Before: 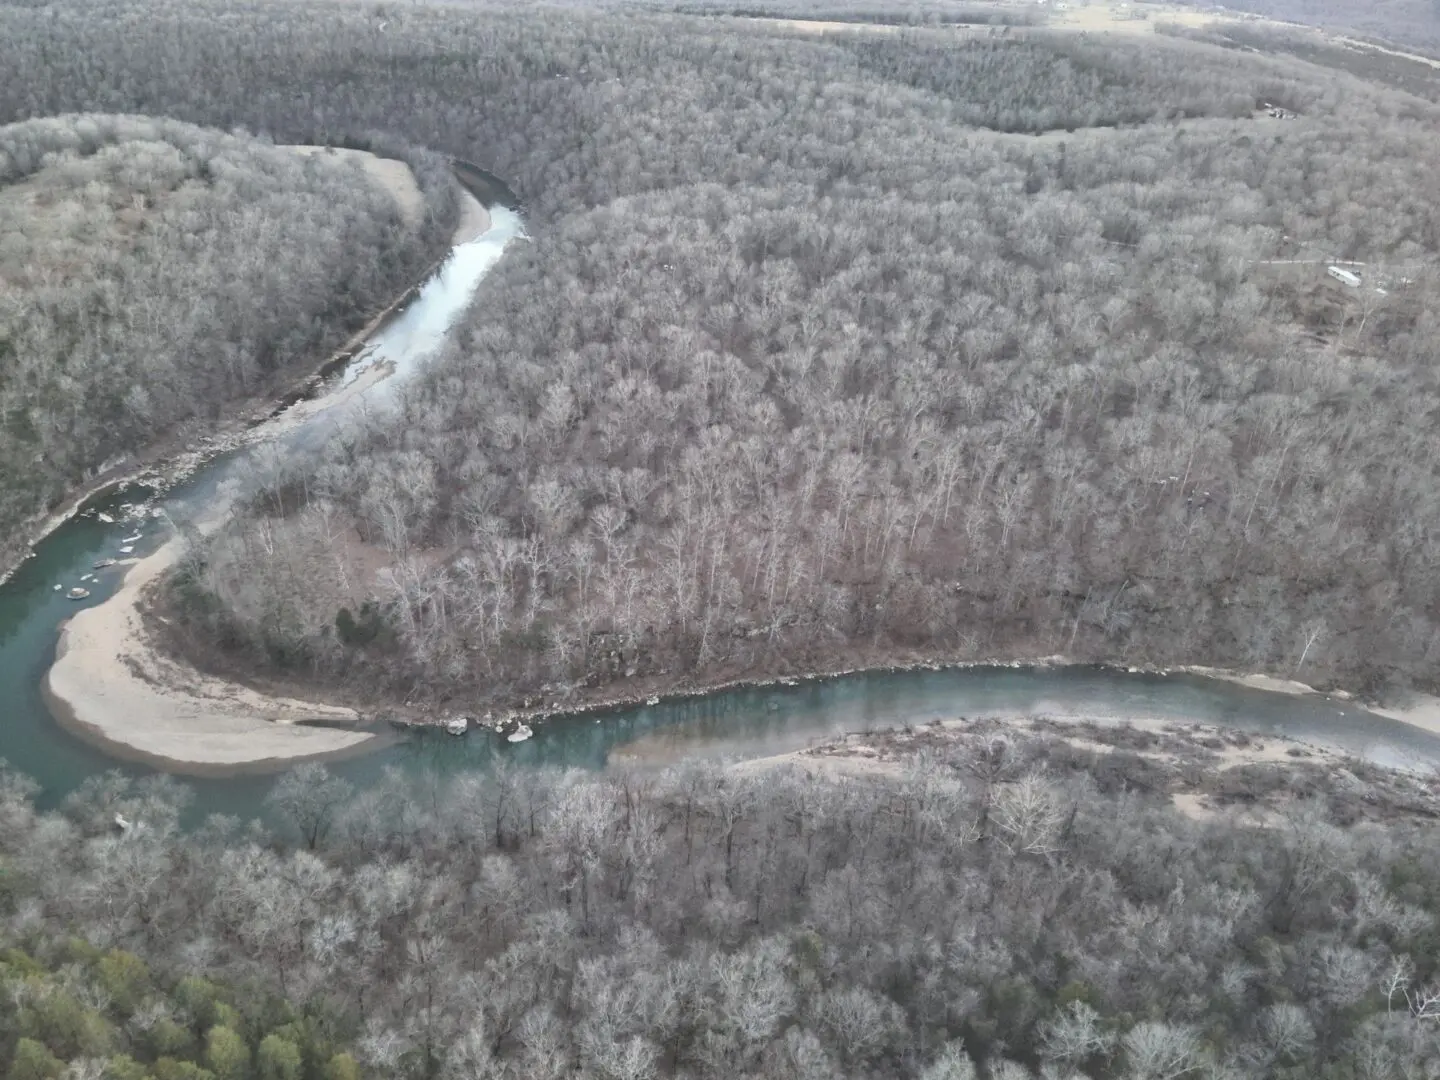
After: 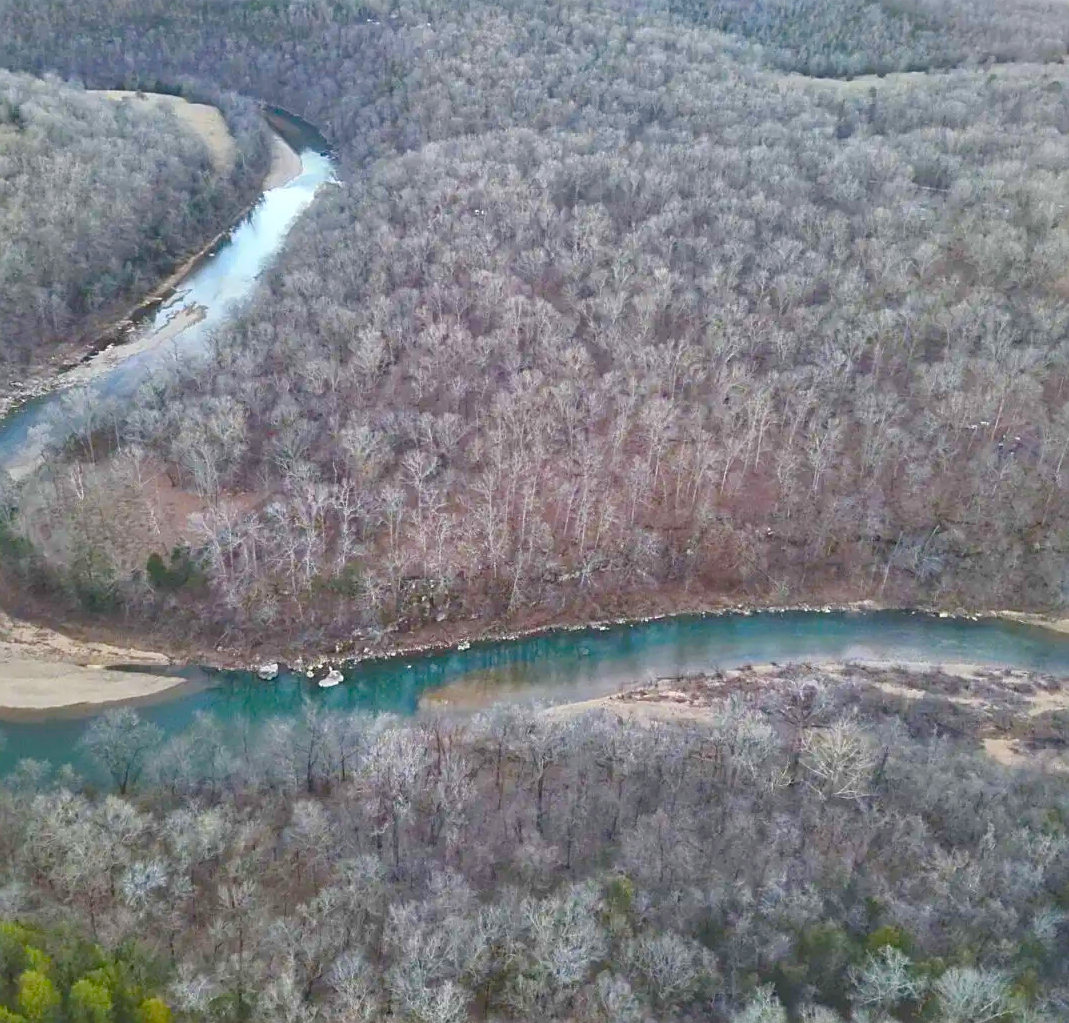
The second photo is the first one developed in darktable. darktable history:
color balance rgb: linear chroma grading › global chroma 18.9%, perceptual saturation grading › global saturation 20%, perceptual saturation grading › highlights -25%, perceptual saturation grading › shadows 50%, global vibrance 18.93%
color contrast: green-magenta contrast 1.55, blue-yellow contrast 1.83
crop and rotate: left 13.15%, top 5.251%, right 12.609%
sharpen: on, module defaults
